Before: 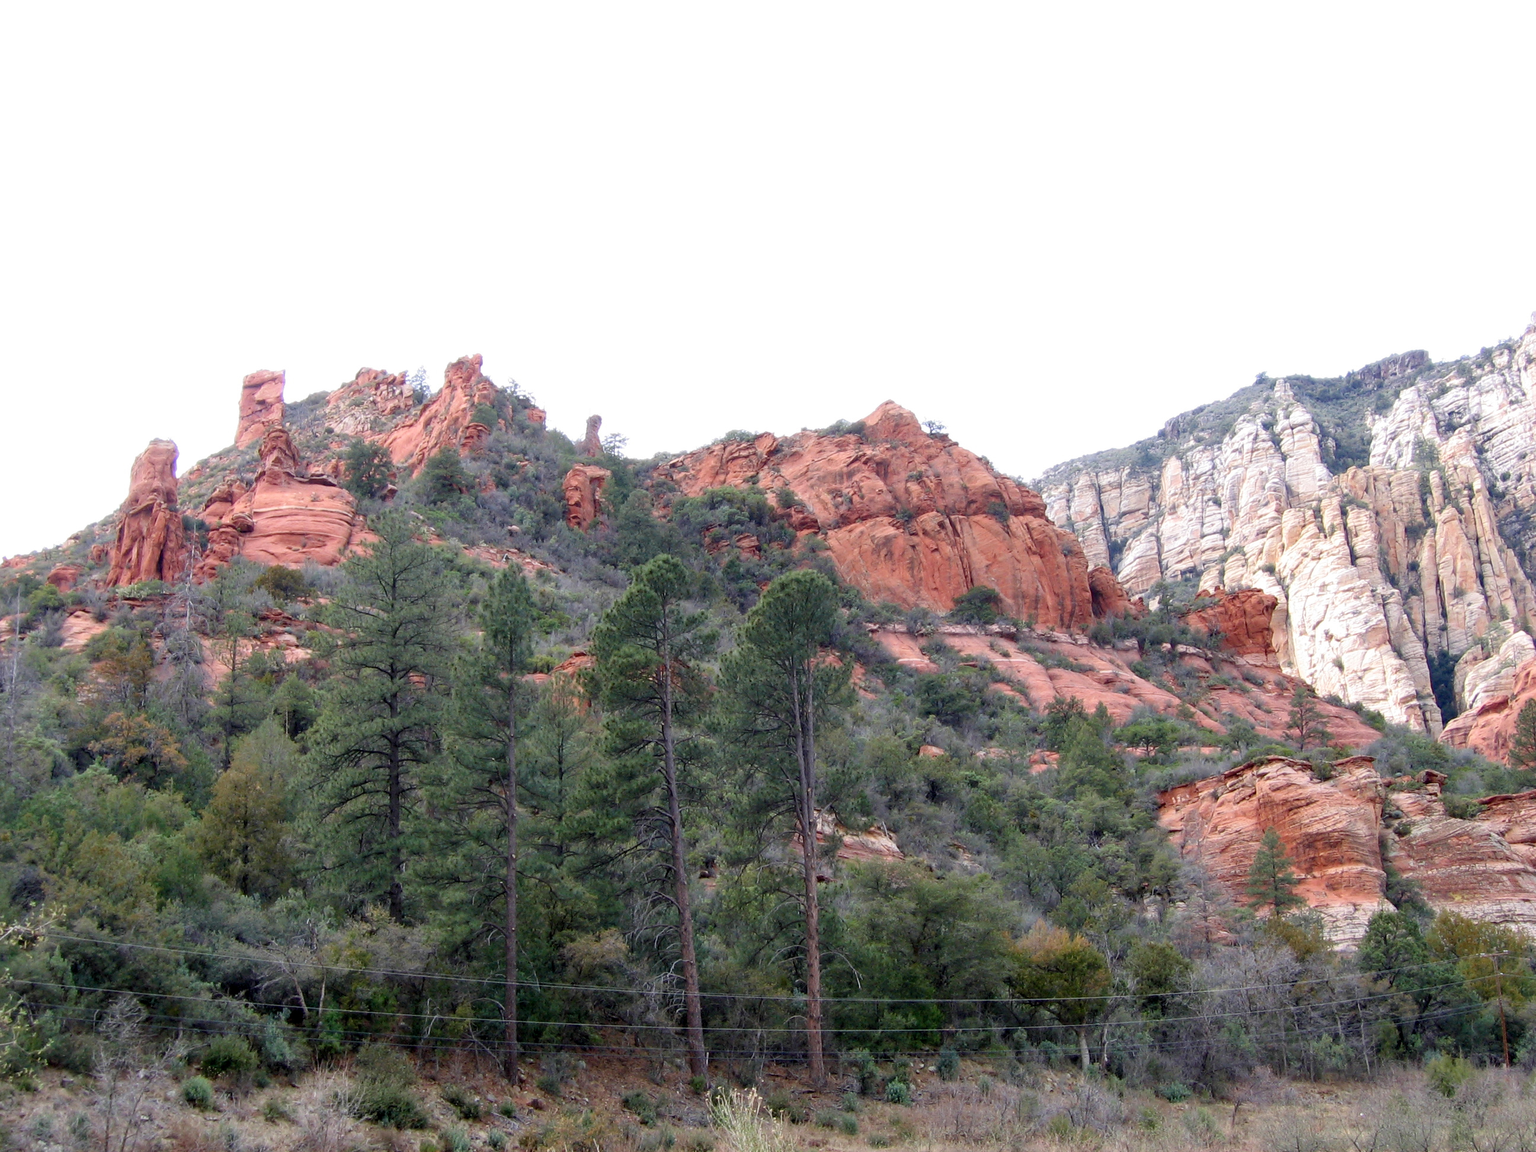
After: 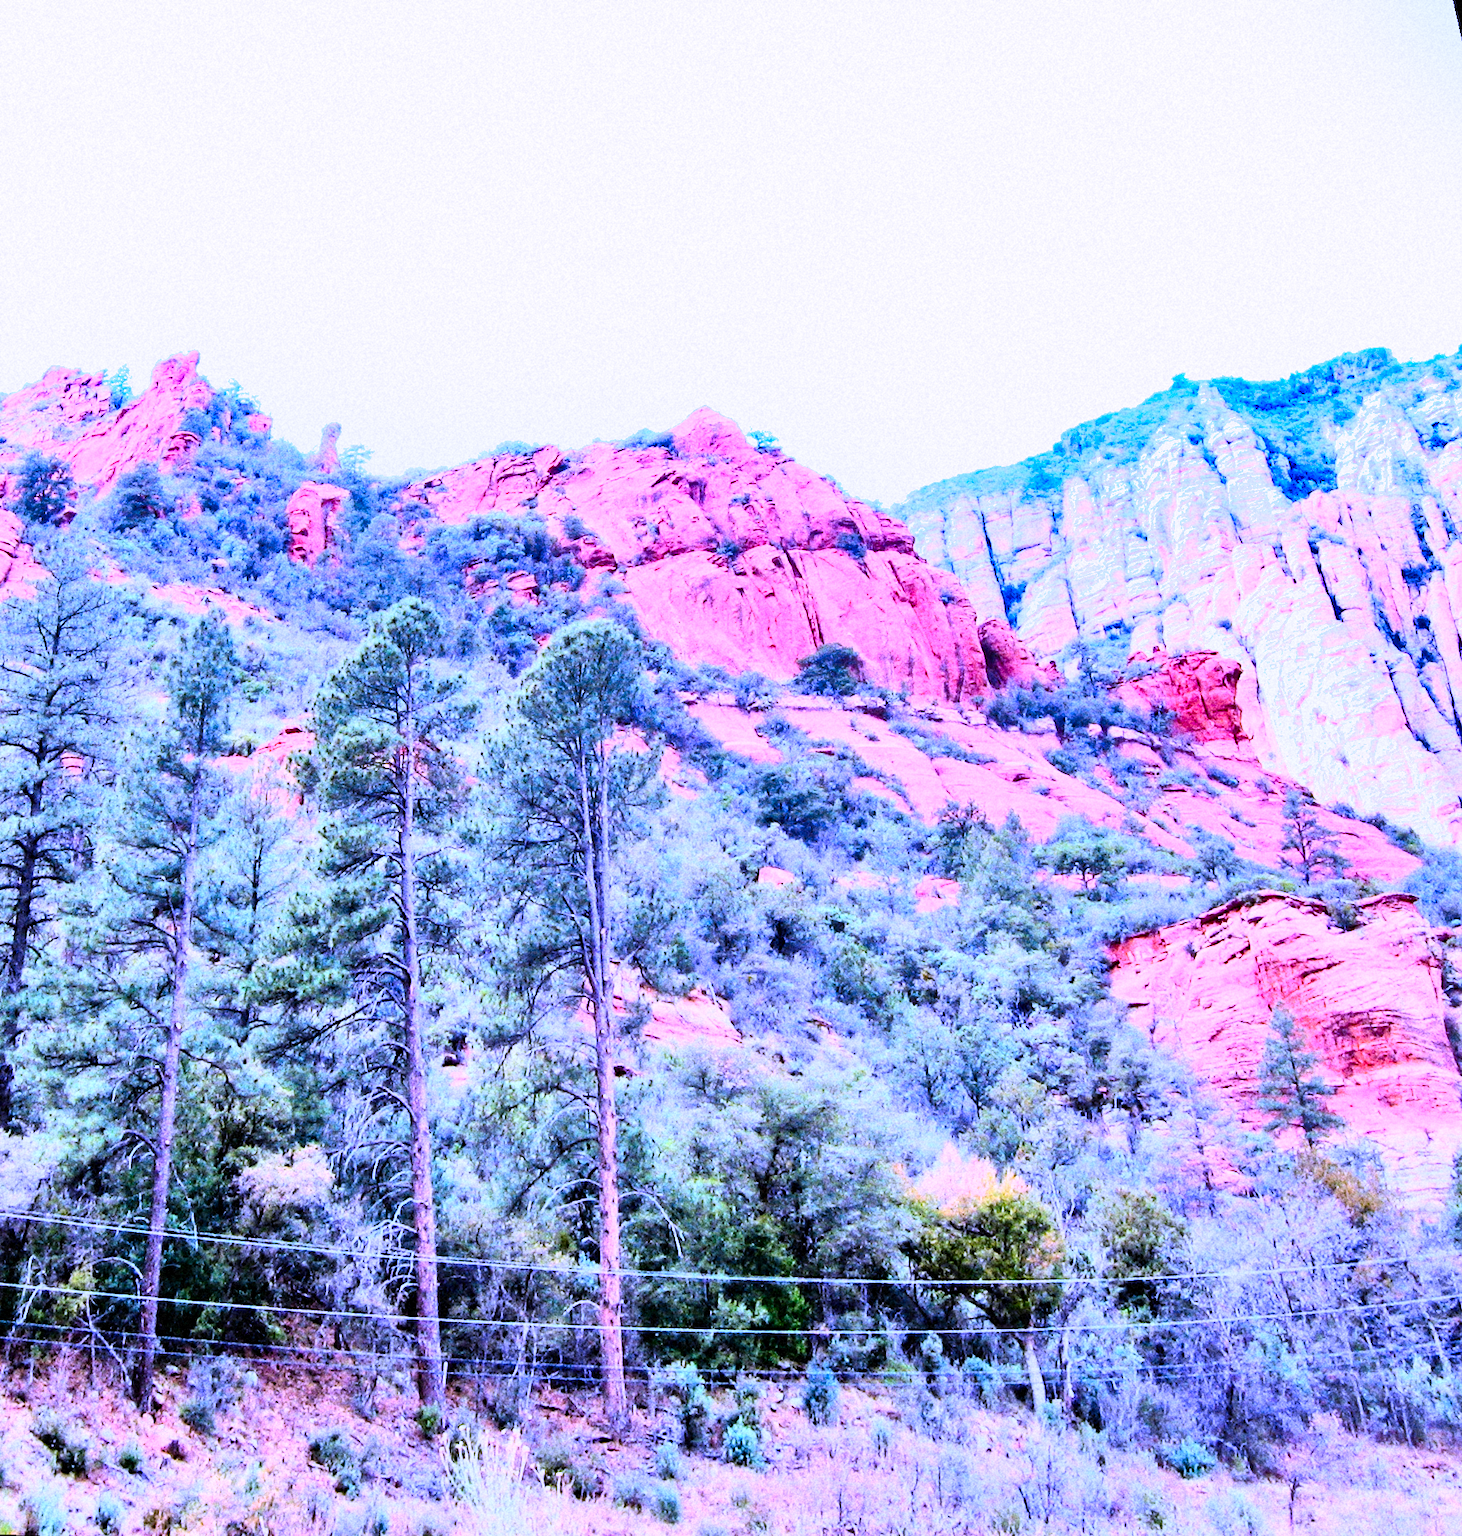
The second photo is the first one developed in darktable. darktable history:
contrast brightness saturation: contrast 0.16, saturation 0.32
rotate and perspective: rotation 0.72°, lens shift (vertical) -0.352, lens shift (horizontal) -0.051, crop left 0.152, crop right 0.859, crop top 0.019, crop bottom 0.964
rgb curve: curves: ch0 [(0, 0) (0.21, 0.15) (0.24, 0.21) (0.5, 0.75) (0.75, 0.96) (0.89, 0.99) (1, 1)]; ch1 [(0, 0.02) (0.21, 0.13) (0.25, 0.2) (0.5, 0.67) (0.75, 0.9) (0.89, 0.97) (1, 1)]; ch2 [(0, 0.02) (0.21, 0.13) (0.25, 0.2) (0.5, 0.67) (0.75, 0.9) (0.89, 0.97) (1, 1)], compensate middle gray true
white balance: red 0.98, blue 1.61
tone equalizer: -7 EV 0.15 EV, -6 EV 0.6 EV, -5 EV 1.15 EV, -4 EV 1.33 EV, -3 EV 1.15 EV, -2 EV 0.6 EV, -1 EV 0.15 EV, mask exposure compensation -0.5 EV
shadows and highlights: soften with gaussian
grain: coarseness 14.49 ISO, strength 48.04%, mid-tones bias 35%
crop: left 16.145%
